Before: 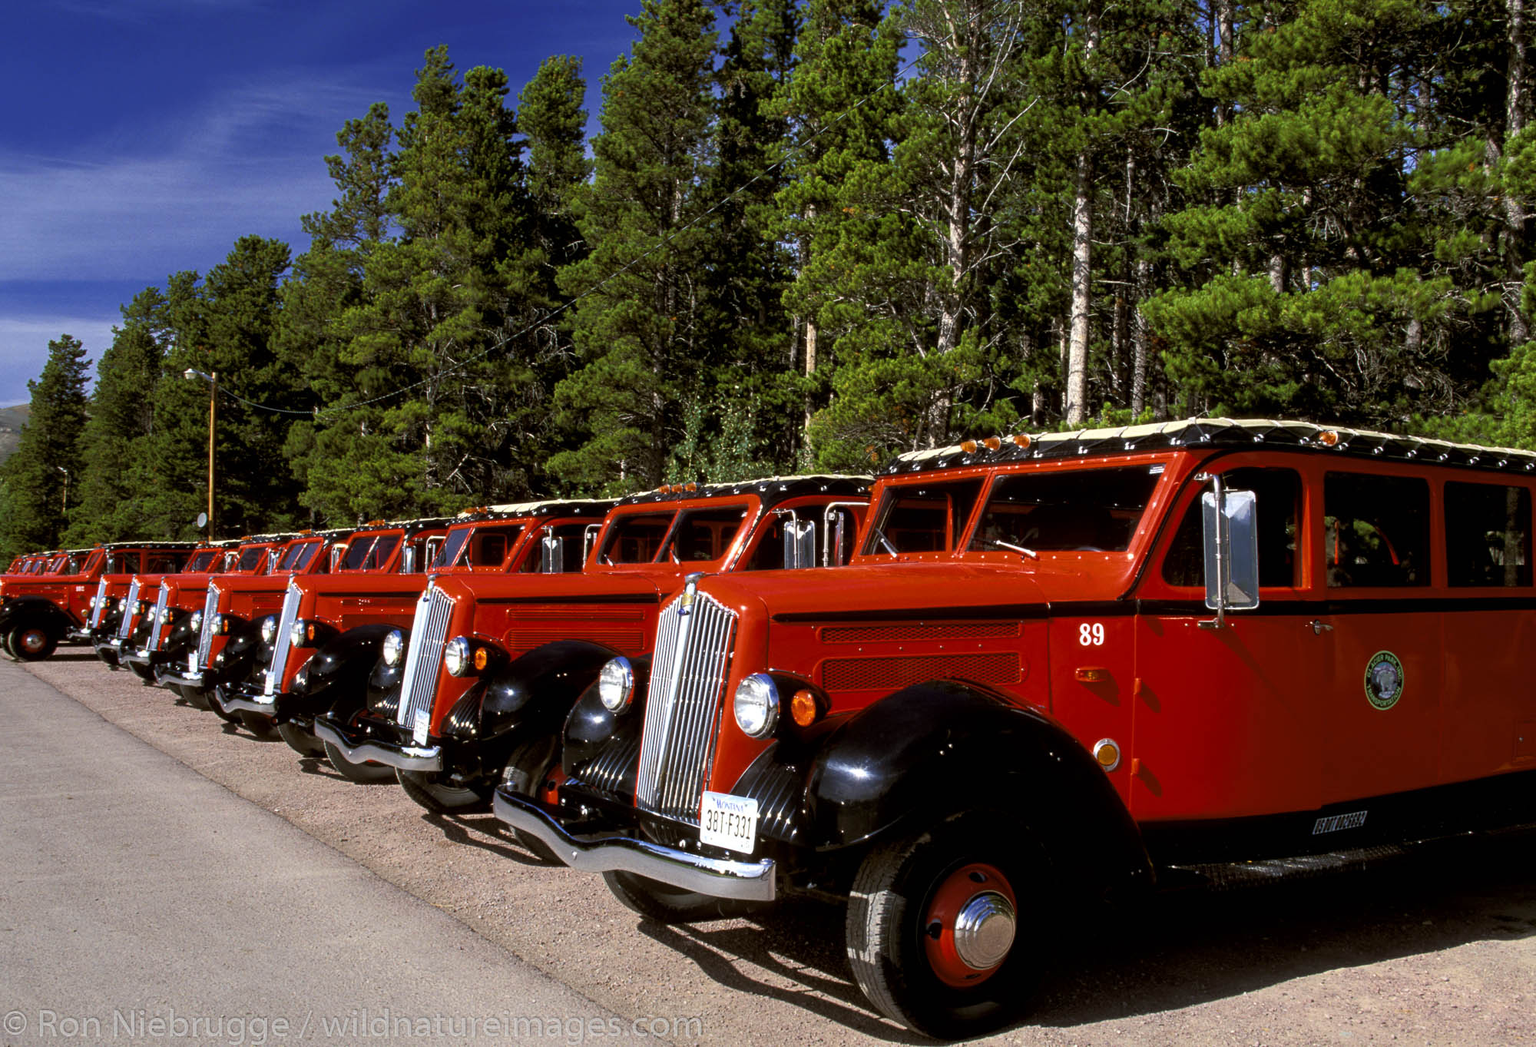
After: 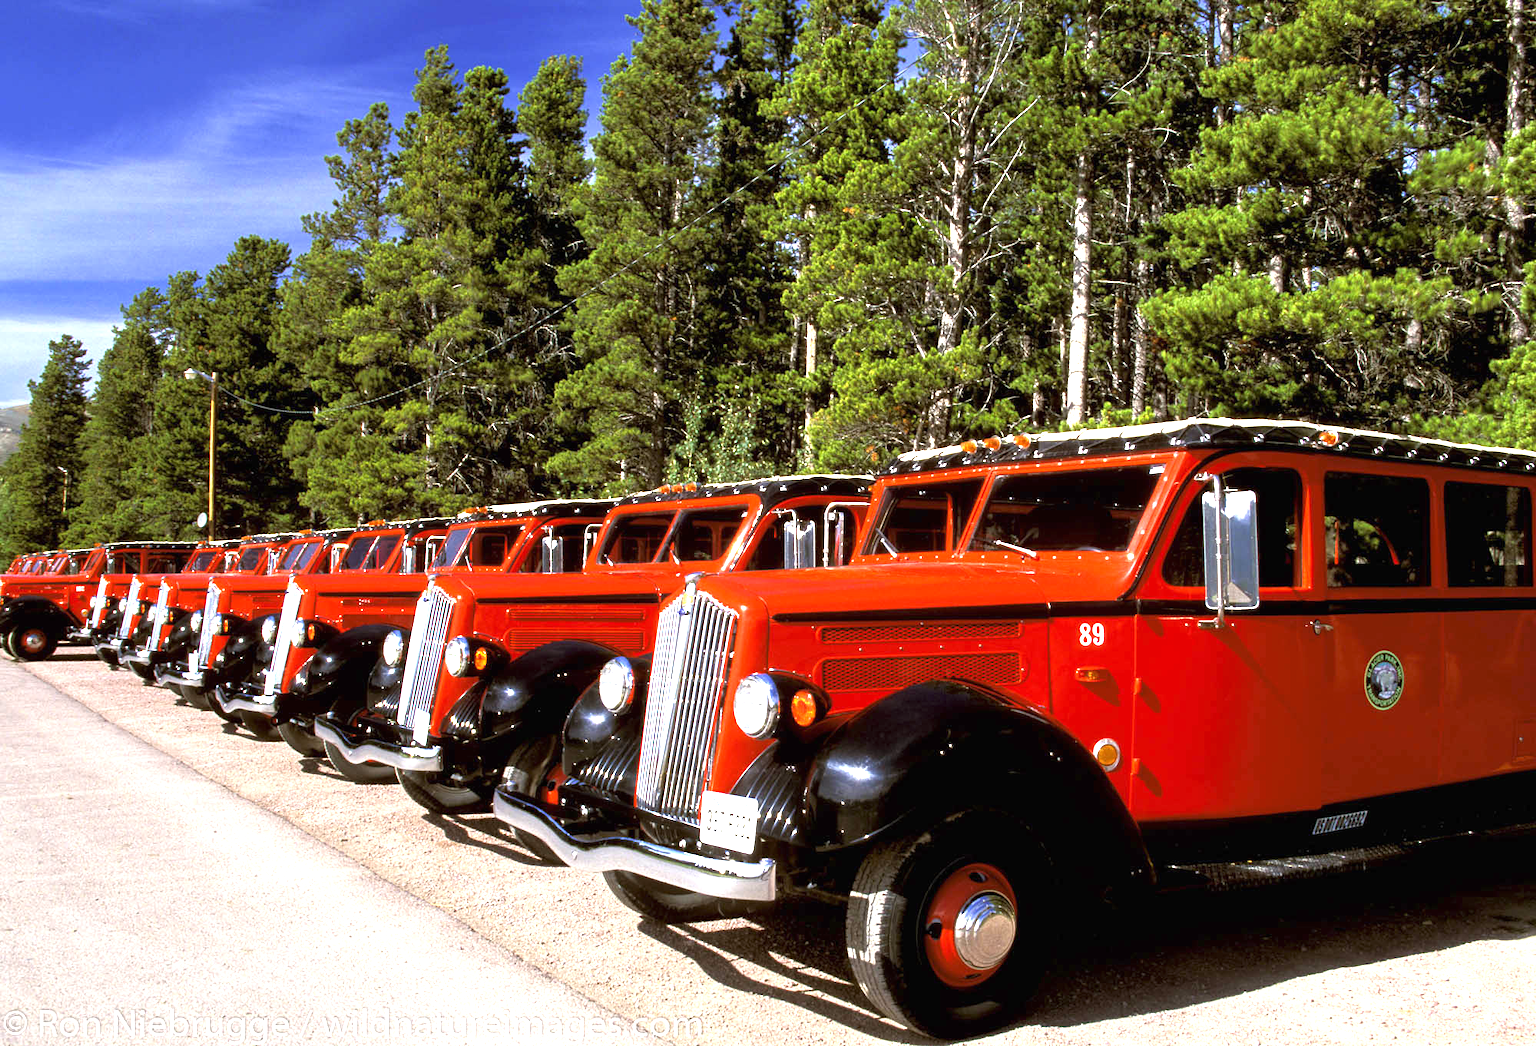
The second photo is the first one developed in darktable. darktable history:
exposure: black level correction 0, exposure 1.516 EV, compensate highlight preservation false
